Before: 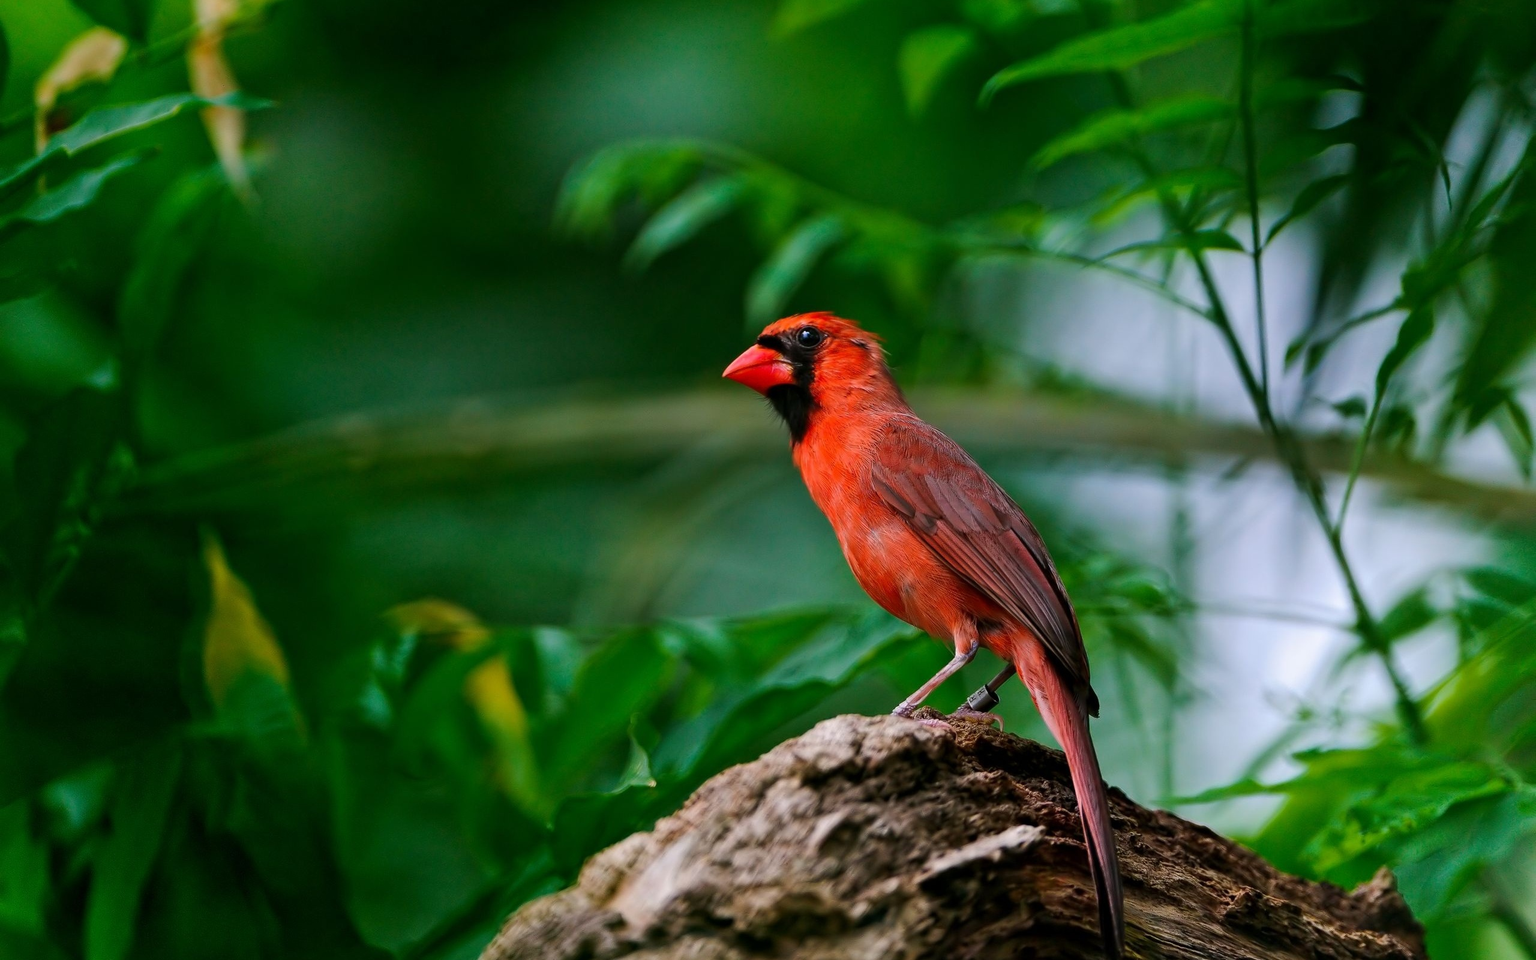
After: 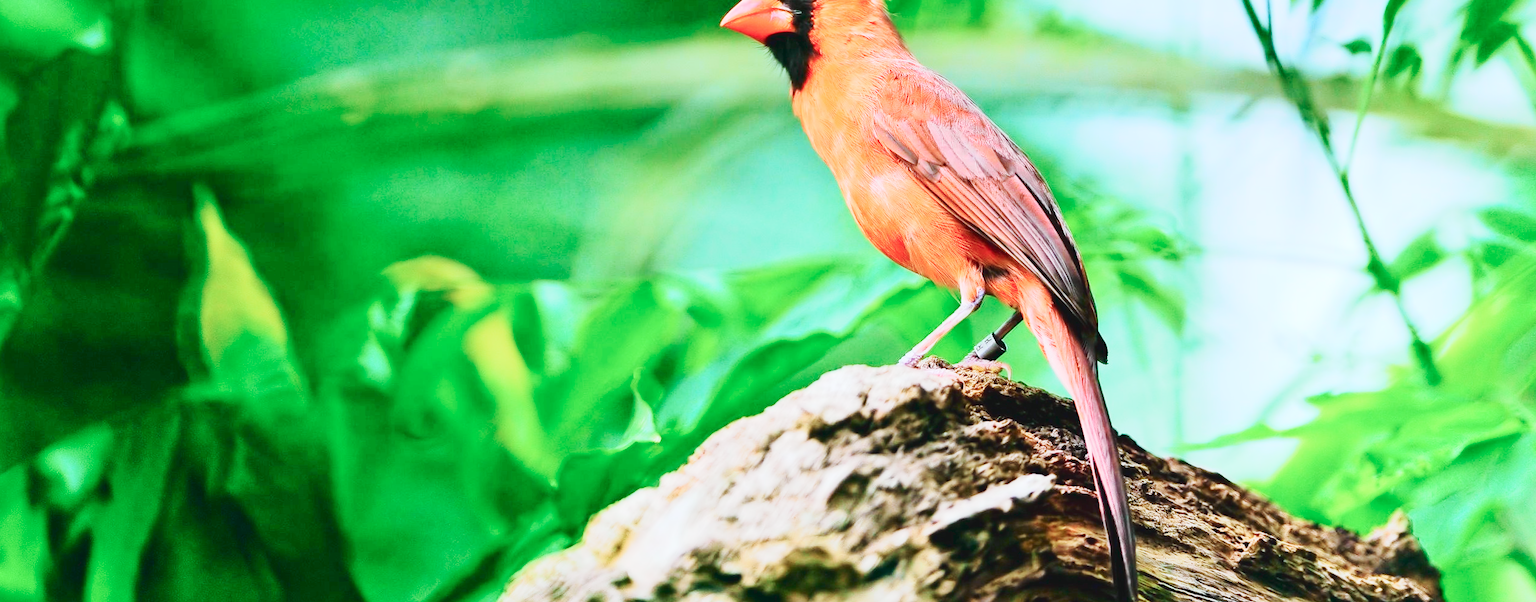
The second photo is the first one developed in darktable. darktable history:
crop and rotate: top 36.435%
tone curve: curves: ch0 [(0, 0.029) (0.099, 0.082) (0.264, 0.253) (0.447, 0.481) (0.678, 0.721) (0.828, 0.857) (0.992, 0.94)]; ch1 [(0, 0) (0.311, 0.266) (0.411, 0.374) (0.481, 0.458) (0.501, 0.499) (0.514, 0.512) (0.575, 0.577) (0.643, 0.648) (0.682, 0.674) (0.802, 0.812) (1, 1)]; ch2 [(0, 0) (0.259, 0.207) (0.323, 0.311) (0.376, 0.353) (0.463, 0.456) (0.498, 0.498) (0.524, 0.512) (0.574, 0.582) (0.648, 0.653) (0.768, 0.728) (1, 1)], color space Lab, independent channels, preserve colors none
exposure: black level correction 0, exposure 1.45 EV, compensate exposure bias true, compensate highlight preservation false
contrast brightness saturation: contrast 0.14
white balance: red 0.925, blue 1.046
rotate and perspective: rotation -1°, crop left 0.011, crop right 0.989, crop top 0.025, crop bottom 0.975
base curve: curves: ch0 [(0, 0.007) (0.028, 0.063) (0.121, 0.311) (0.46, 0.743) (0.859, 0.957) (1, 1)], preserve colors none
